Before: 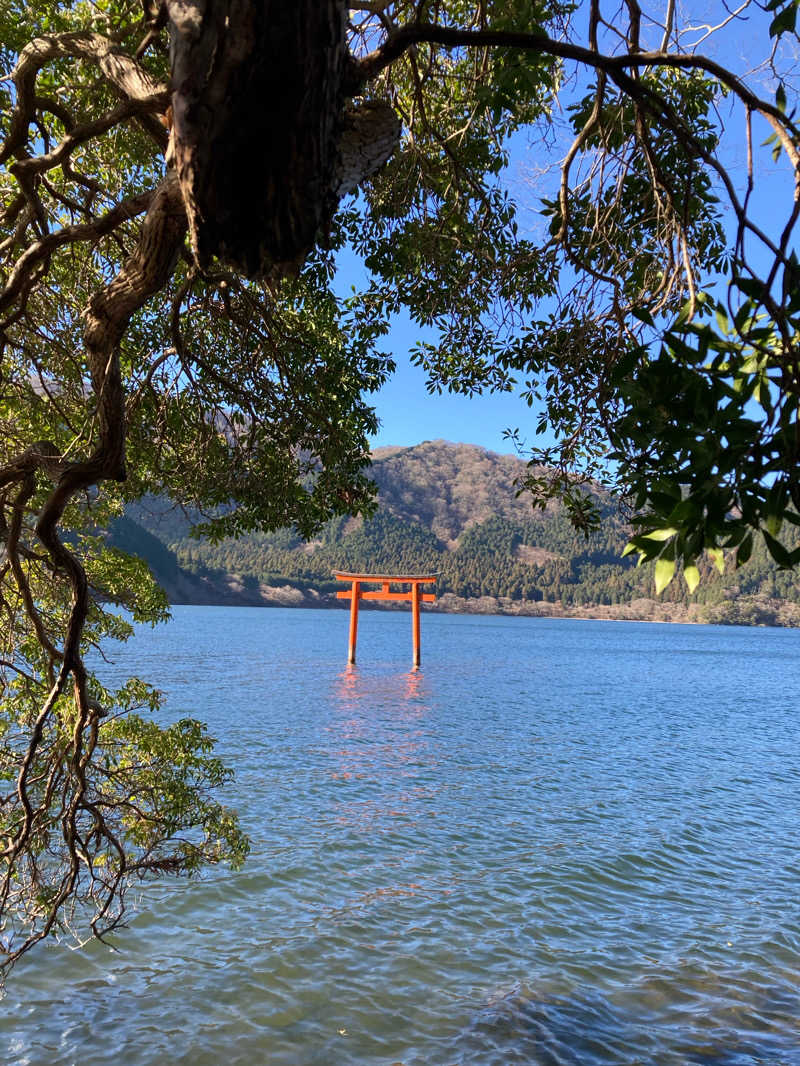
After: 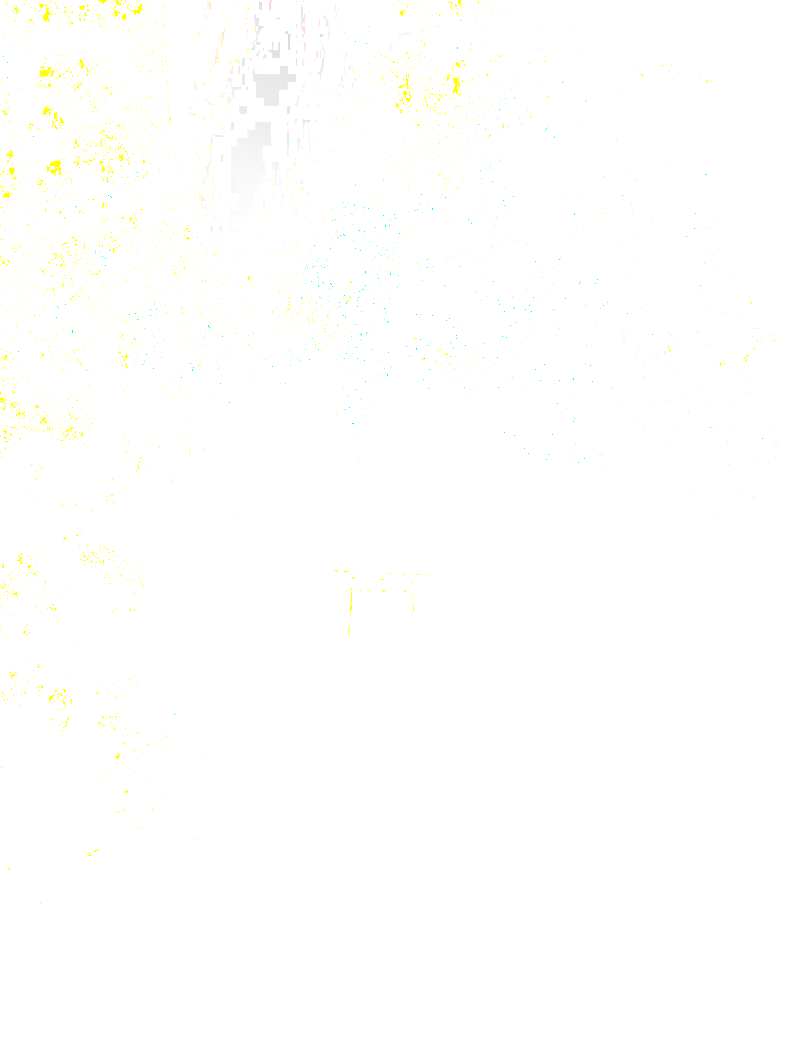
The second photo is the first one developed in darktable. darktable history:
base curve: curves: ch0 [(0.065, 0.026) (0.236, 0.358) (0.53, 0.546) (0.777, 0.841) (0.924, 0.992)], preserve colors none
sharpen: on, module defaults
exposure: exposure 7.953 EV, compensate highlight preservation false
local contrast: on, module defaults
crop and rotate: angle -0.469°
